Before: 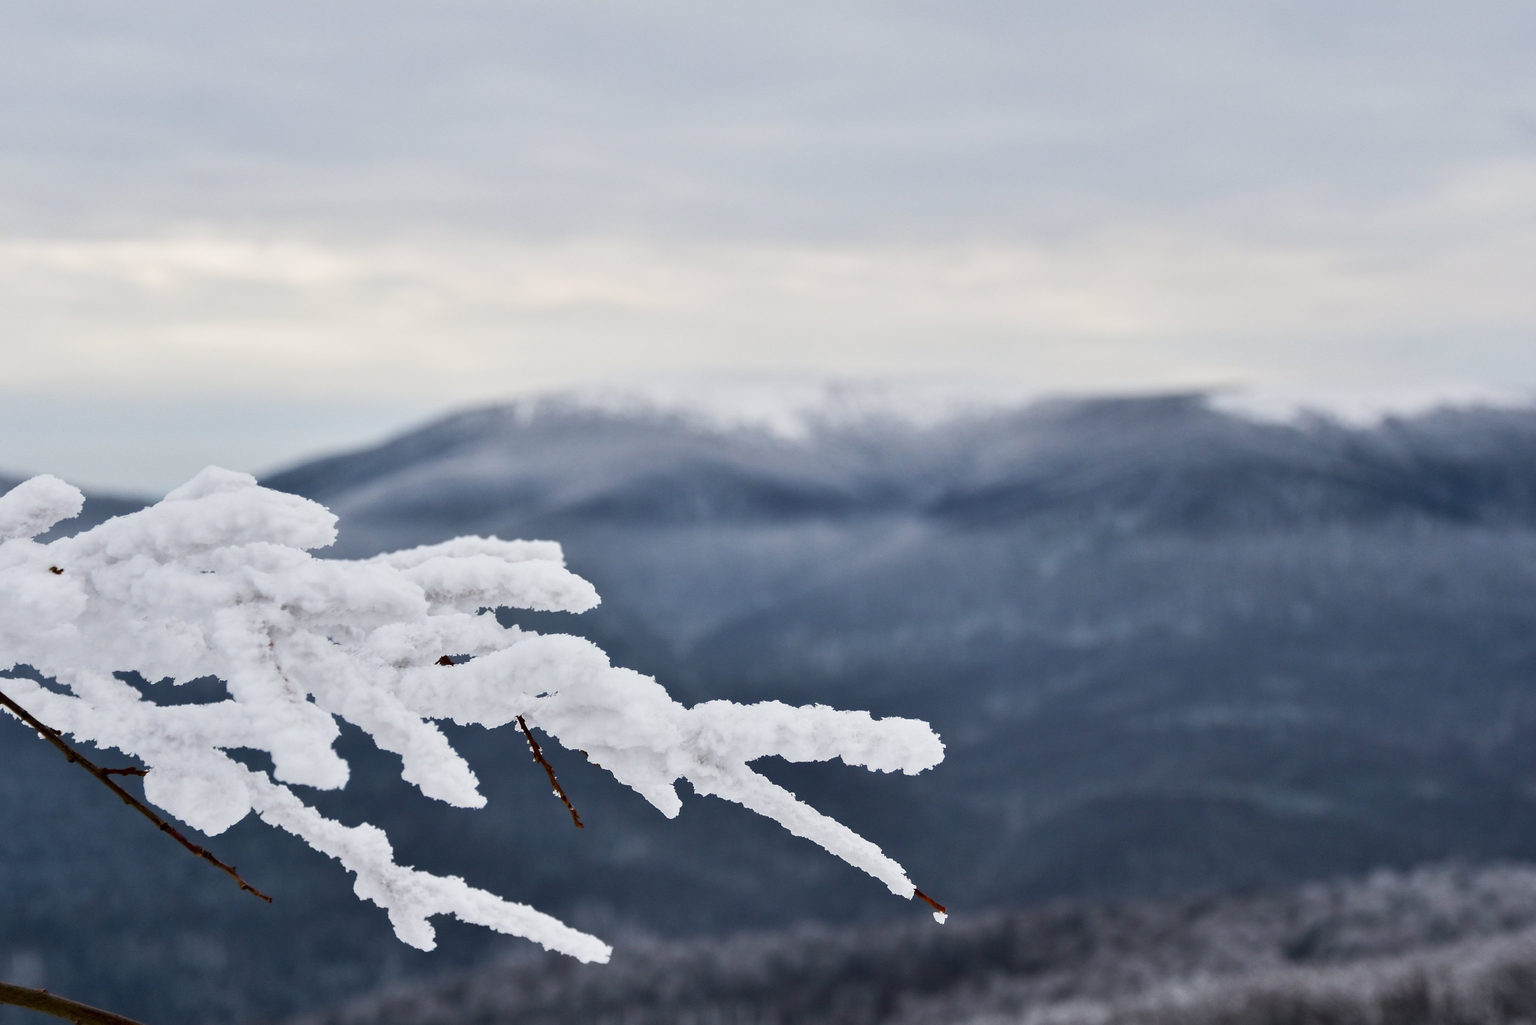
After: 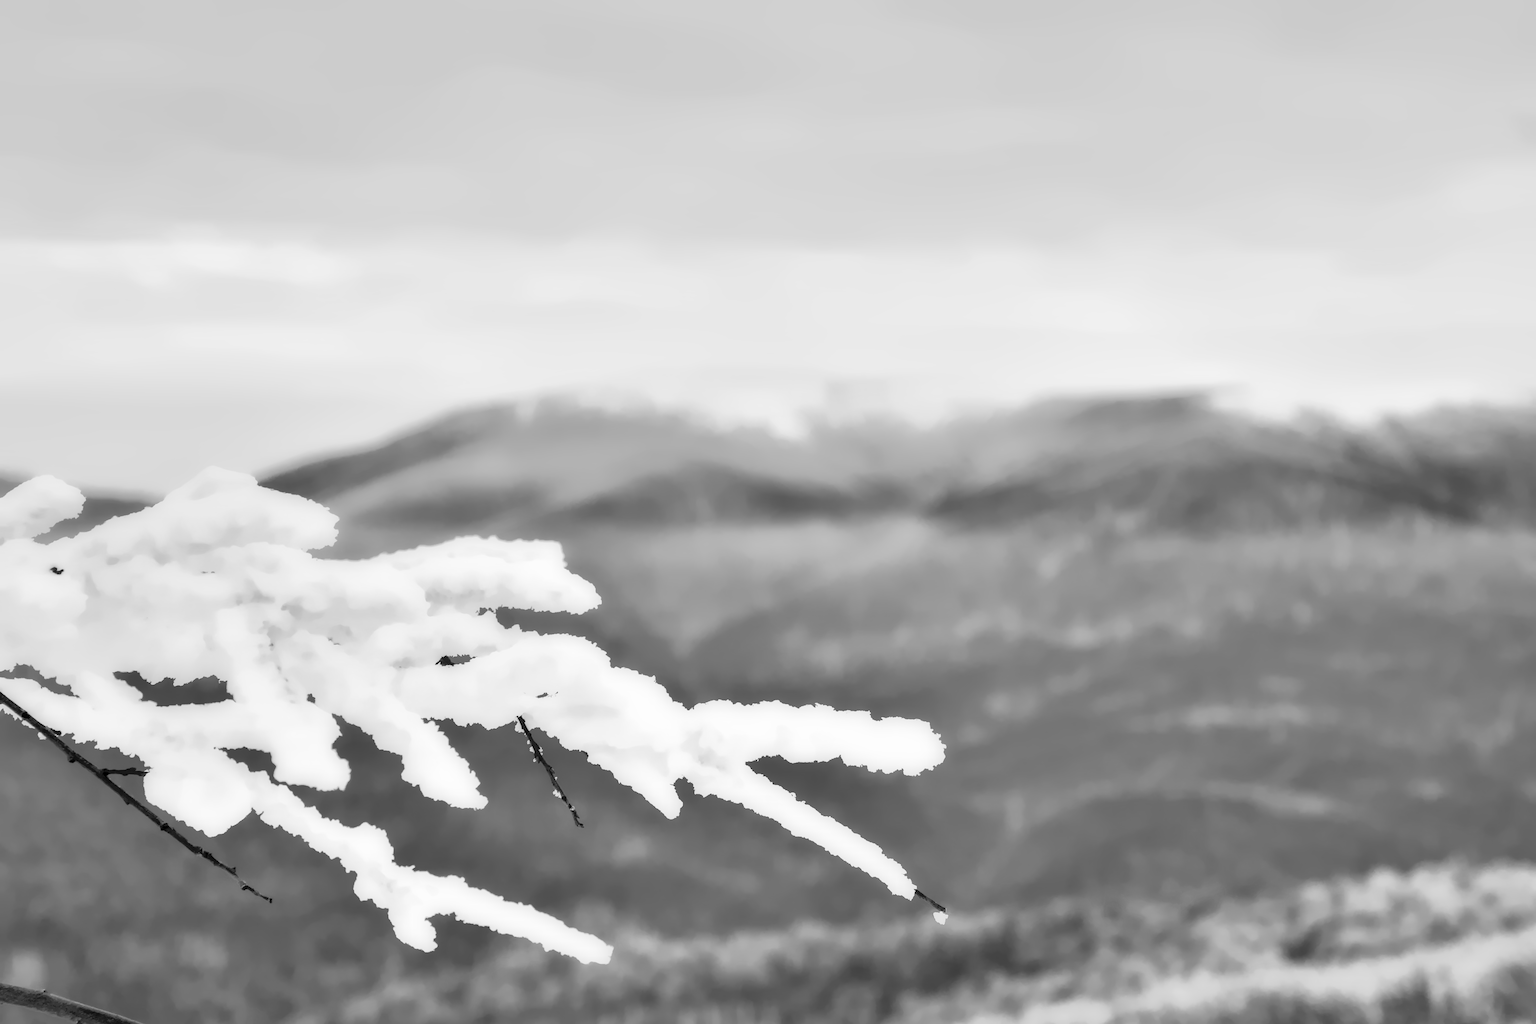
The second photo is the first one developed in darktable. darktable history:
color calibration: illuminant as shot in camera, x 0.358, y 0.373, temperature 4628.91 K
color balance rgb: perceptual saturation grading › global saturation 20%, perceptual saturation grading › highlights -25%, perceptual saturation grading › shadows 25%
denoise (profiled): preserve shadows 1.52, scattering 0.002, a [-1, 0, 0], compensate highlight preservation false
exposure: black level correction 0, exposure 1.379 EV, compensate exposure bias true, compensate highlight preservation false
filmic rgb: black relative exposure -7.65 EV, white relative exposure 4.56 EV, hardness 3.61, contrast 1.05
haze removal: compatibility mode true, adaptive false
highlight reconstruction: on, module defaults
hot pixels: on, module defaults
lens correction: scale 1, crop 1, focal 16, aperture 5.6, distance 1000, camera "Canon EOS RP", lens "Canon RF 16mm F2.8 STM"
white balance: red 2.229, blue 1.46
velvia: on, module defaults
monochrome "hmm": a -11.7, b 1.62, size 0.5, highlights 0.38
local contrast "155 XBW": shadows 185%, detail 225%
shadows and highlights: shadows 30
